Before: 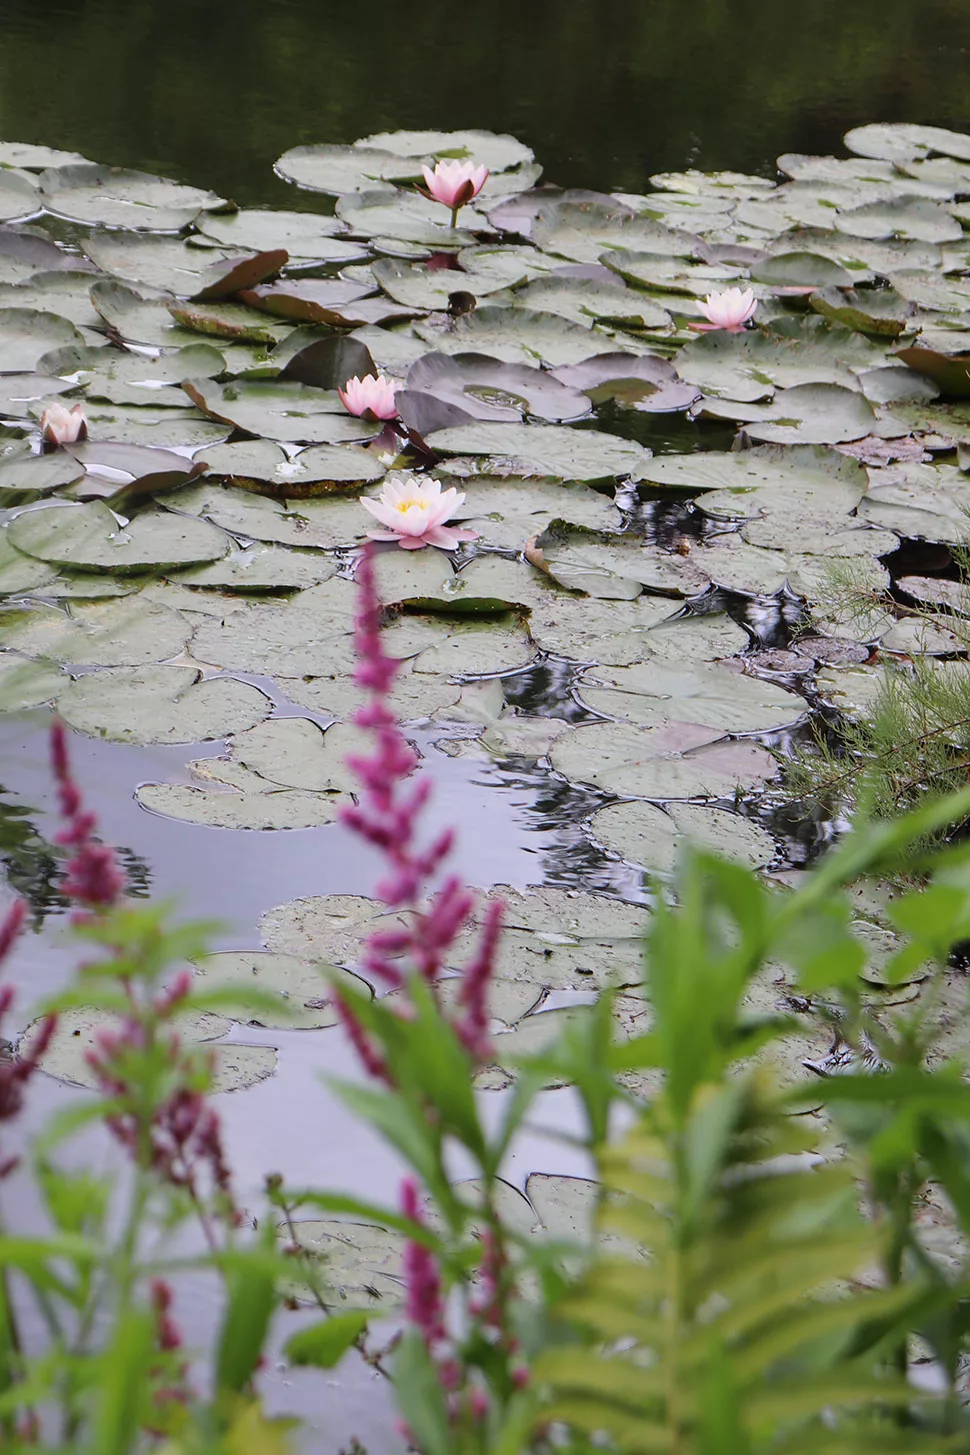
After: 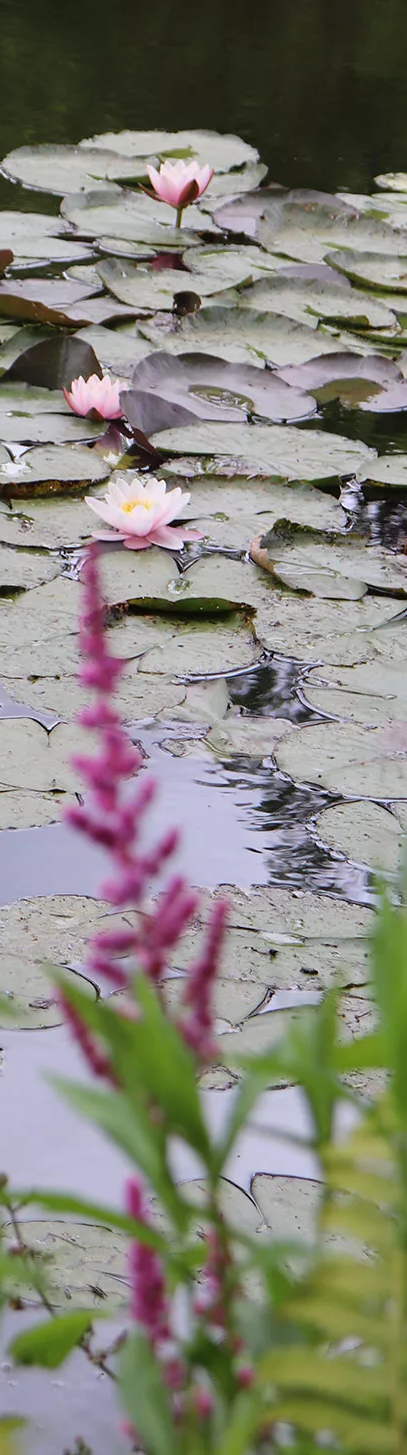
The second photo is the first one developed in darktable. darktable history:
crop: left 28.42%, right 29.537%
